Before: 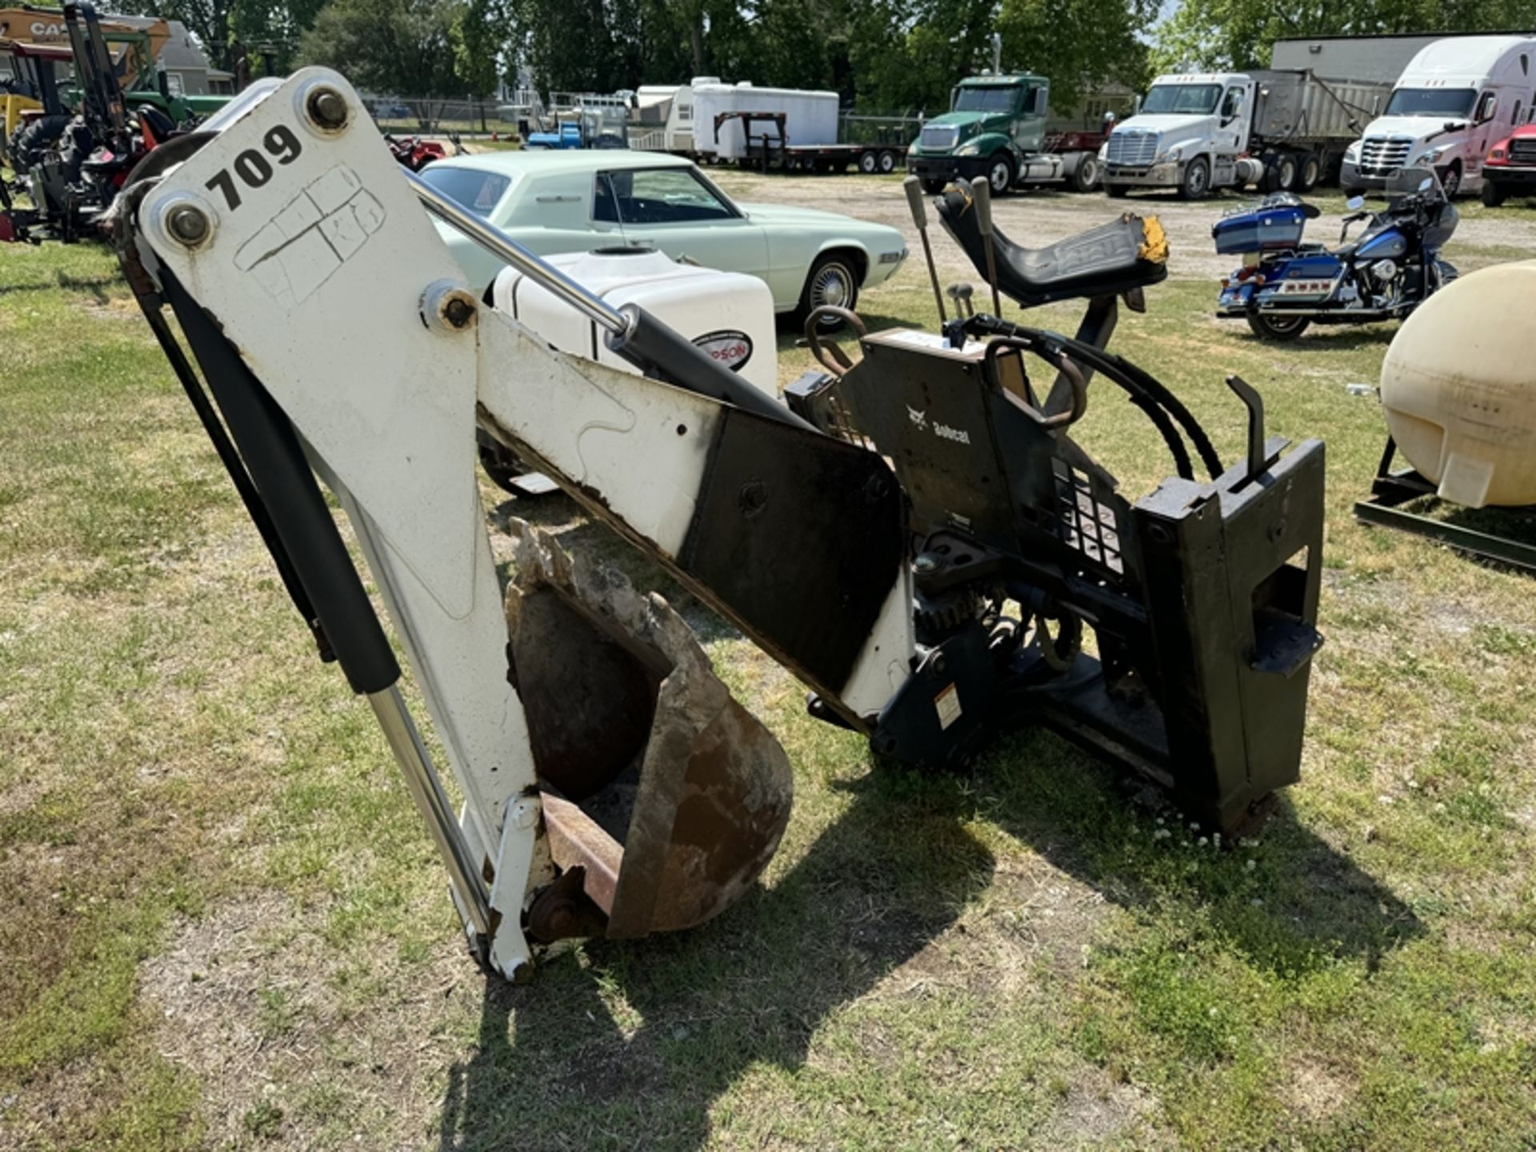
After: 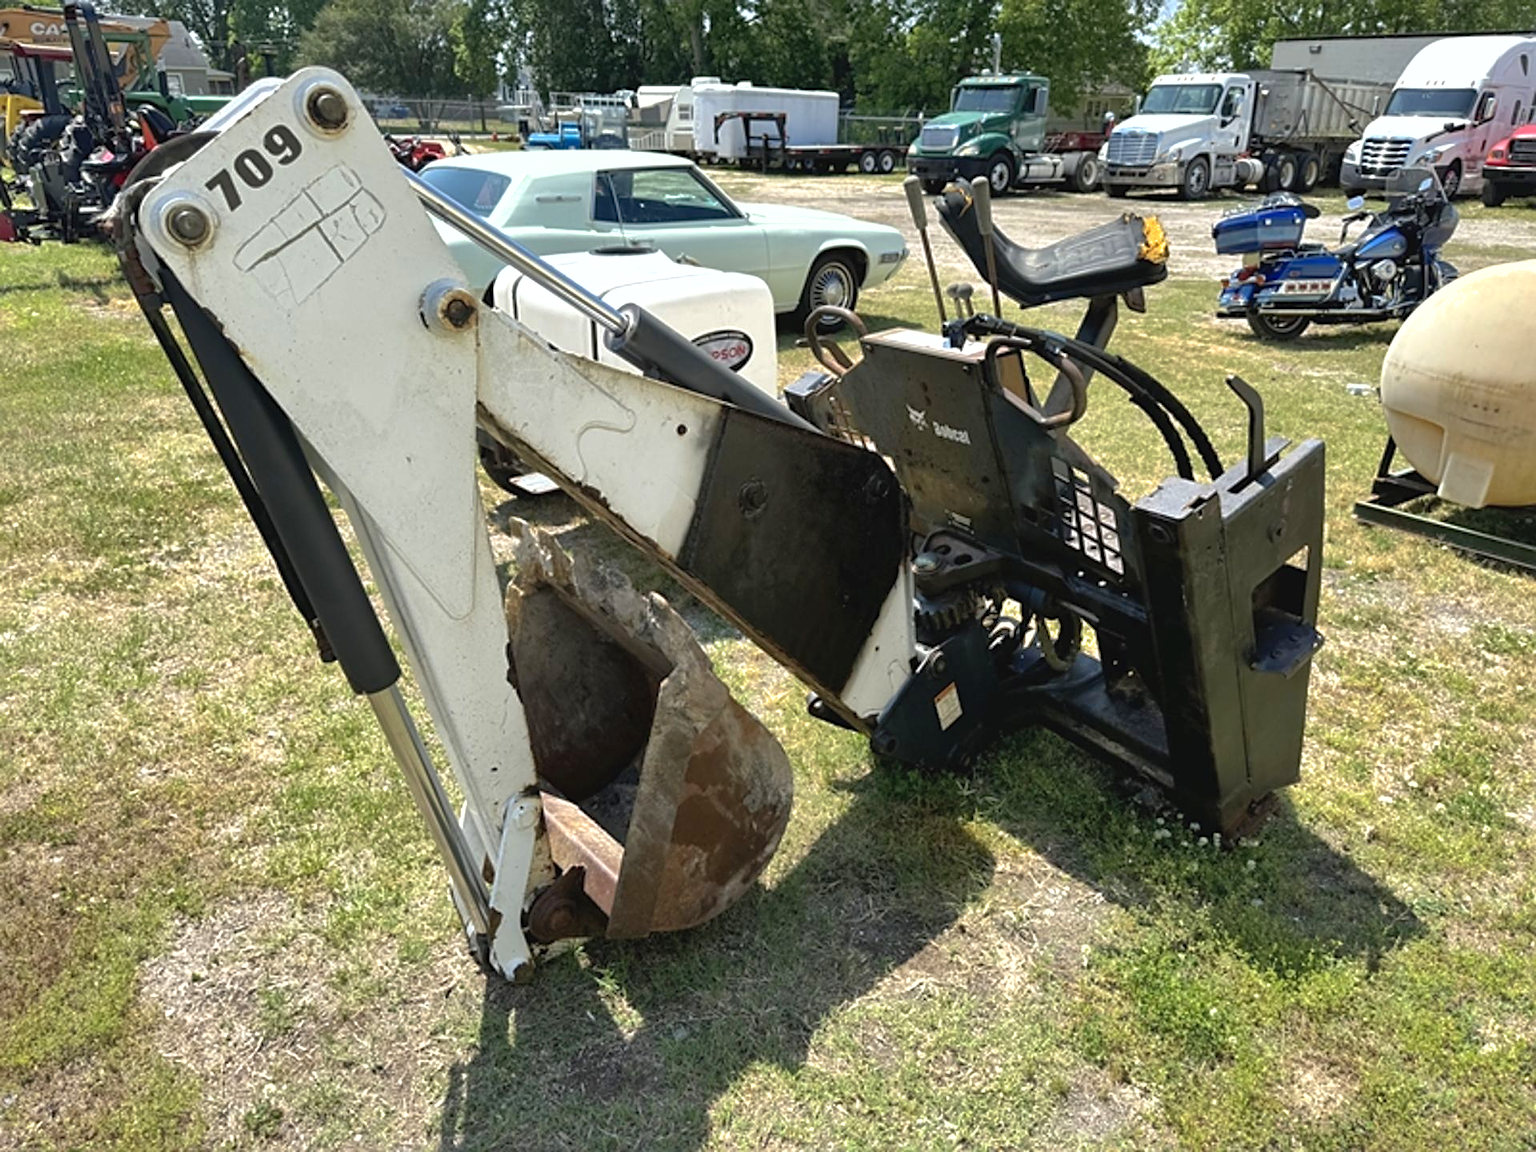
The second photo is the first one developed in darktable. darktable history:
color zones: curves: ch0 [(0, 0.5) (0.143, 0.5) (0.286, 0.5) (0.429, 0.5) (0.62, 0.489) (0.714, 0.445) (0.844, 0.496) (1, 0.5)]; ch1 [(0, 0.5) (0.143, 0.5) (0.286, 0.5) (0.429, 0.5) (0.571, 0.5) (0.714, 0.523) (0.857, 0.5) (1, 0.5)]
shadows and highlights: on, module defaults
exposure: black level correction -0.002, exposure 0.54 EV, compensate highlight preservation false
sharpen: on, module defaults
